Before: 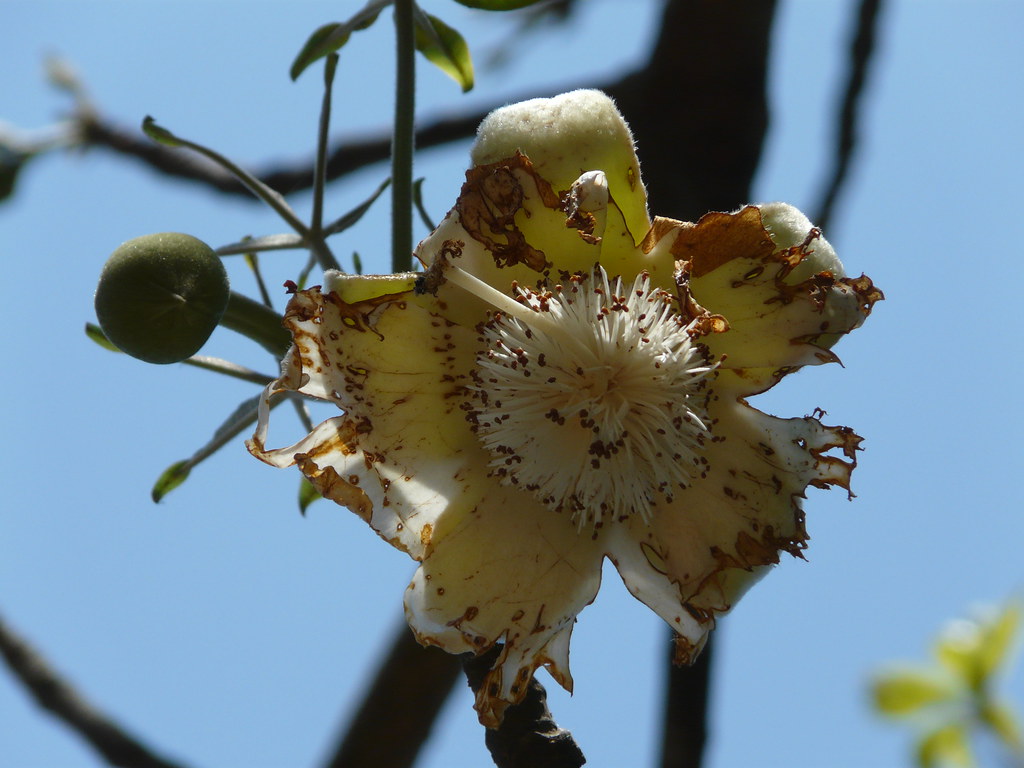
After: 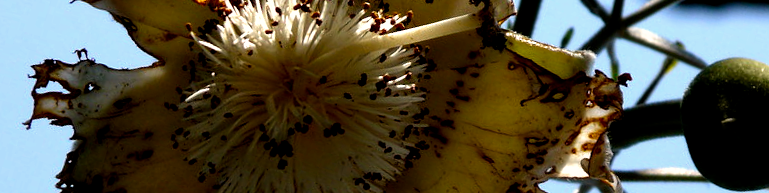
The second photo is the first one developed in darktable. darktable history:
color correction: highlights a* 5.81, highlights b* 4.84
filmic rgb: black relative exposure -8.2 EV, white relative exposure 2.2 EV, threshold 3 EV, hardness 7.11, latitude 85.74%, contrast 1.696, highlights saturation mix -4%, shadows ↔ highlights balance -2.69%, preserve chrominance no, color science v5 (2021), contrast in shadows safe, contrast in highlights safe, enable highlight reconstruction true
local contrast: highlights 100%, shadows 100%, detail 120%, midtone range 0.2
crop and rotate: angle 16.12°, top 30.835%, bottom 35.653%
